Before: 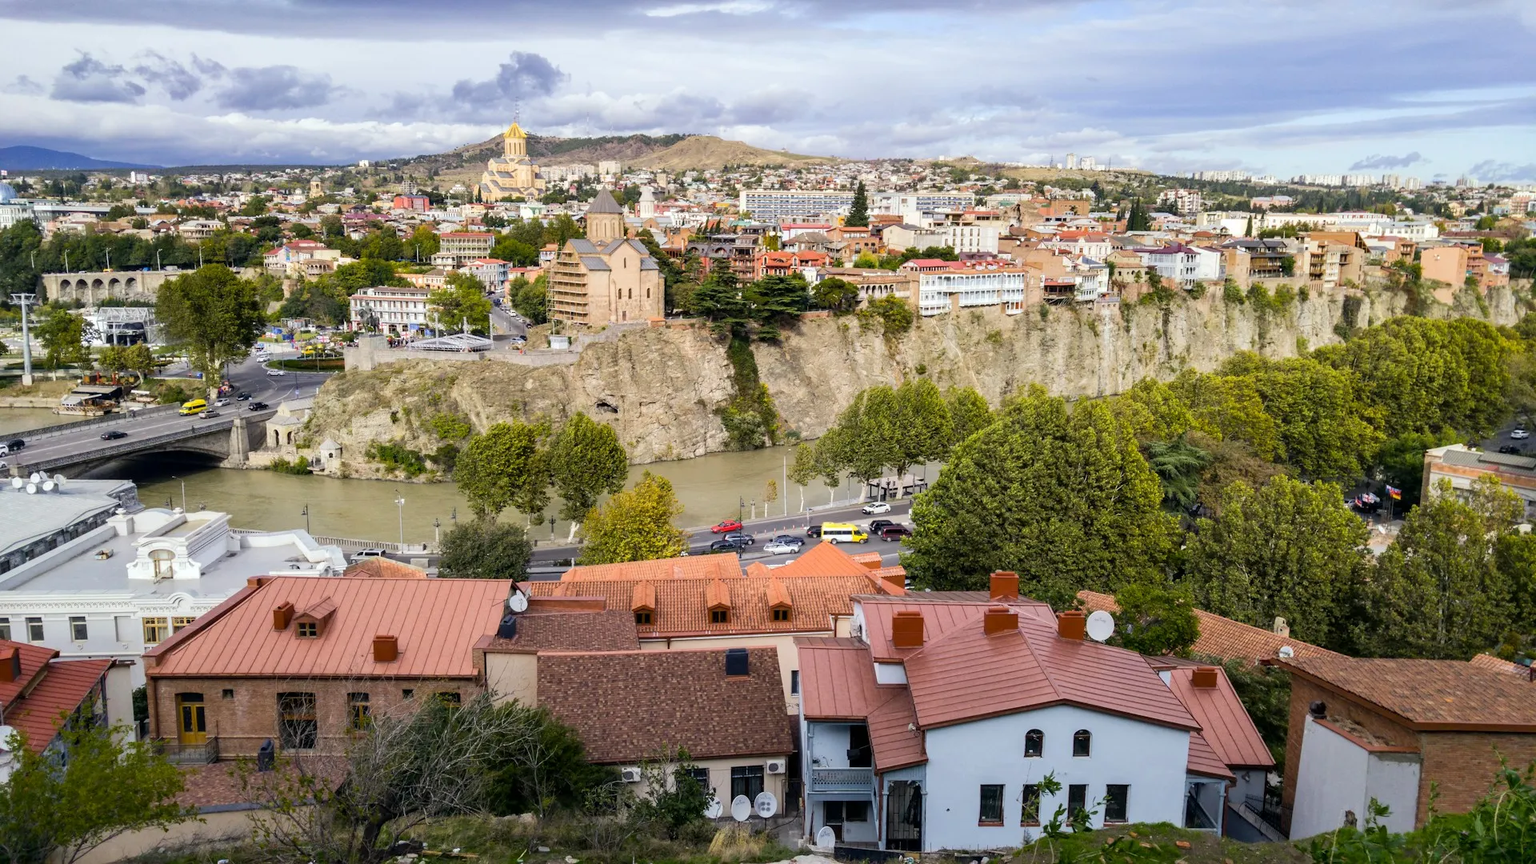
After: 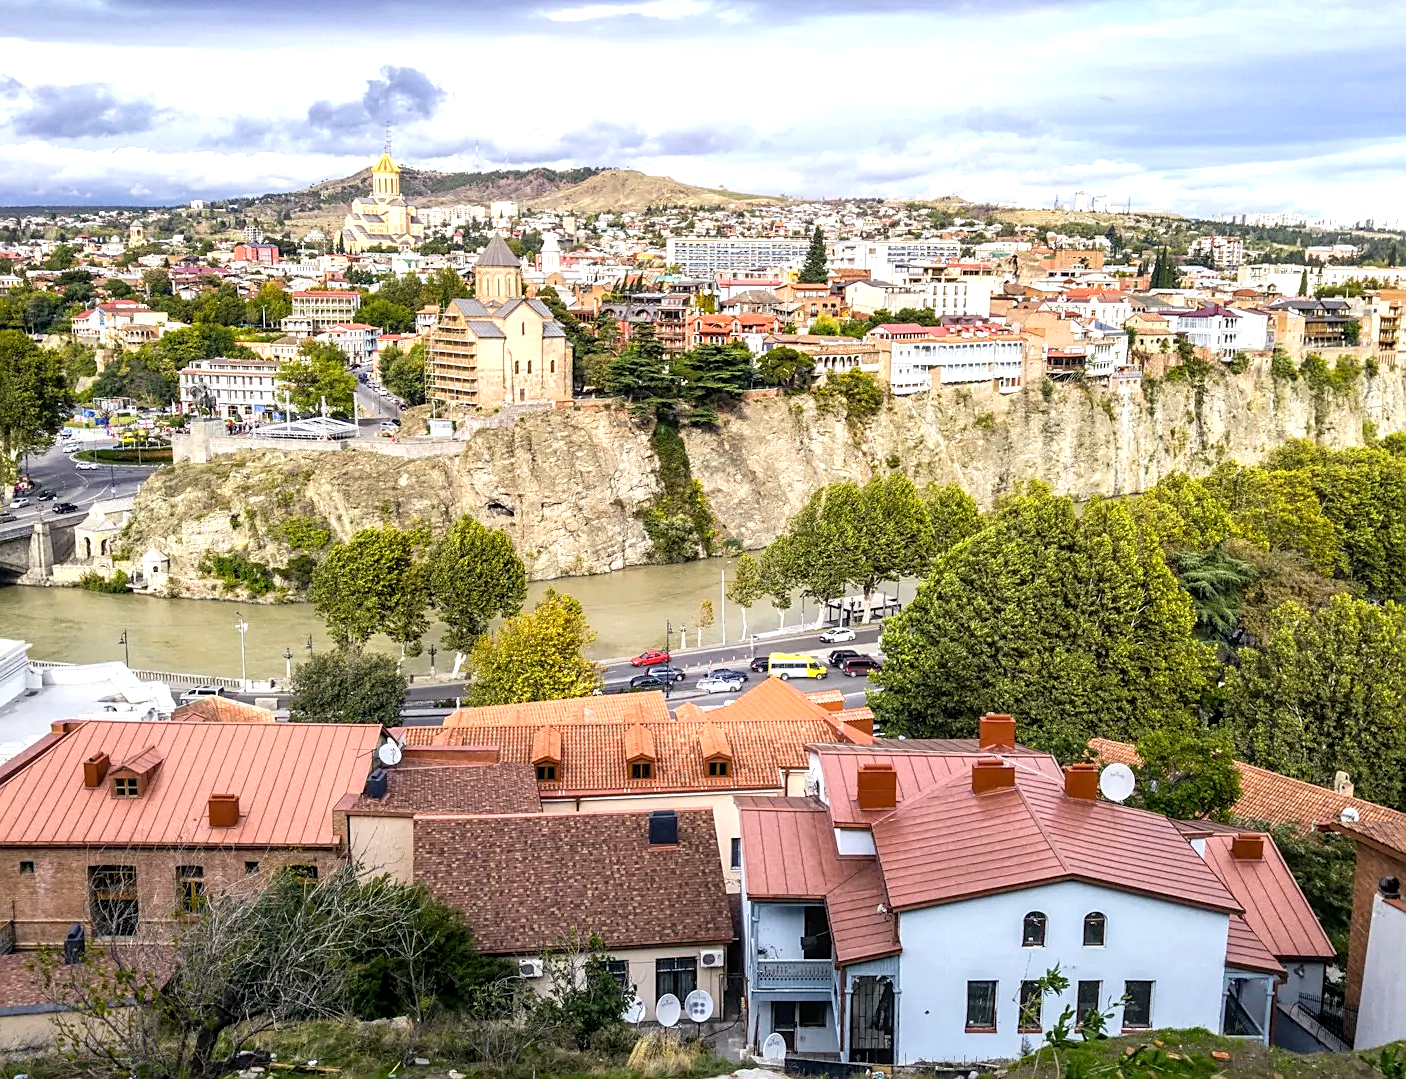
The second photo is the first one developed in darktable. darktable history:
crop: left 13.443%, right 13.31%
sharpen: on, module defaults
exposure: exposure 0.6 EV, compensate highlight preservation false
local contrast: on, module defaults
